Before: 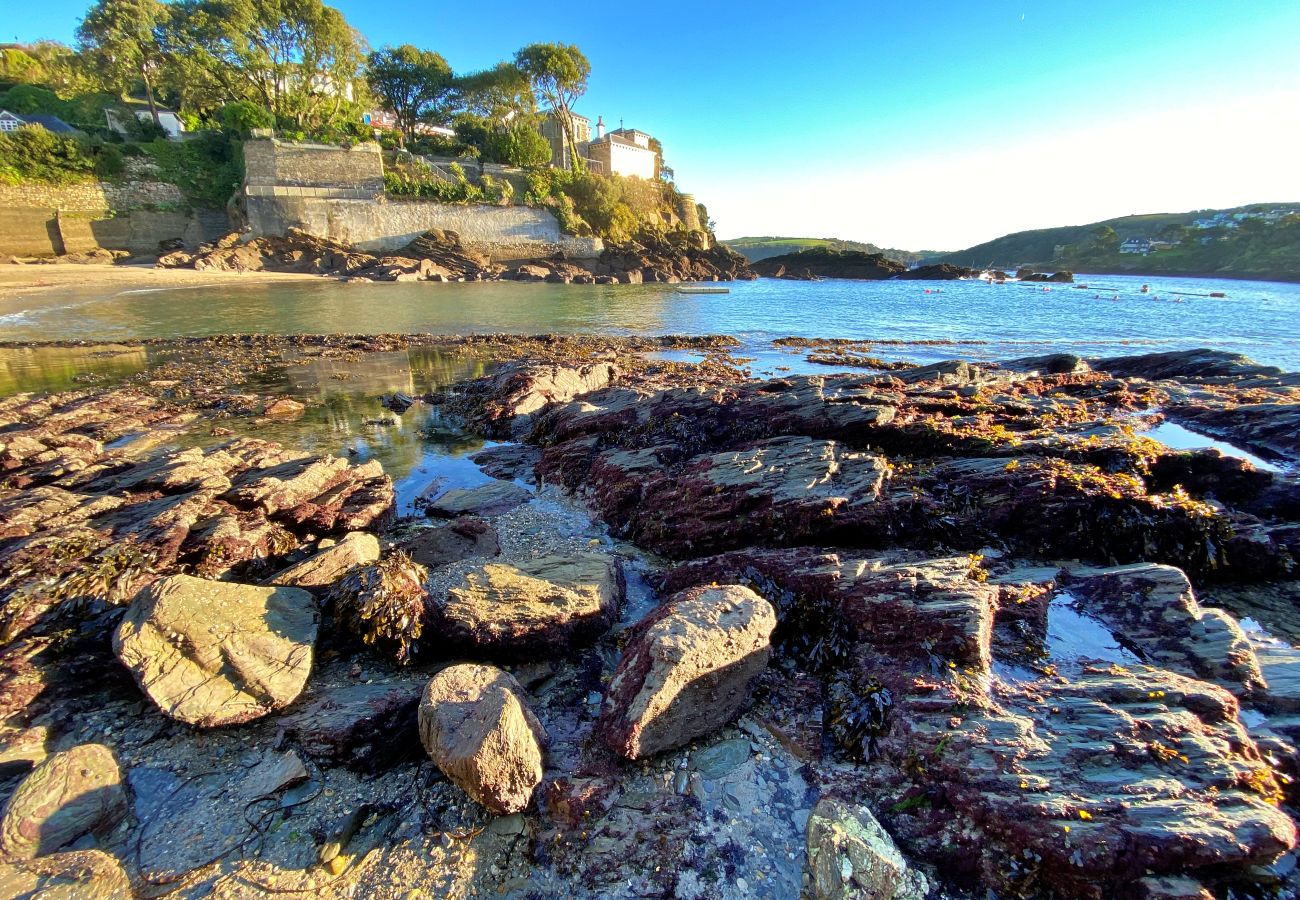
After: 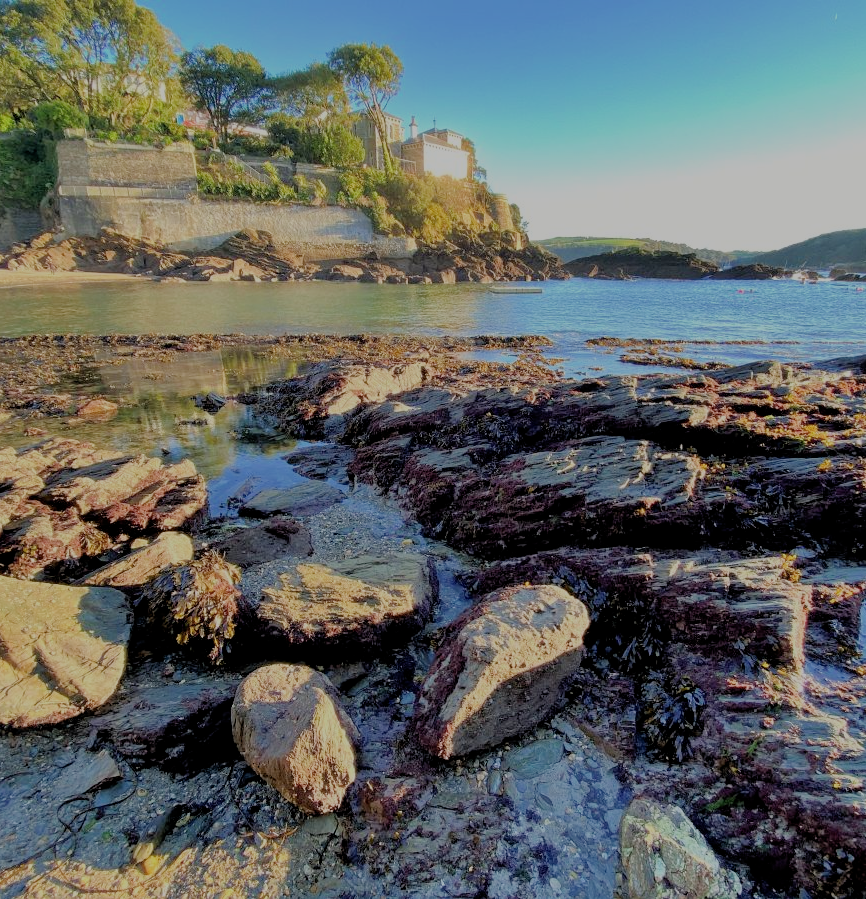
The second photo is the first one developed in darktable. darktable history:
crop and rotate: left 14.397%, right 18.968%
exposure: compensate highlight preservation false
filmic rgb: black relative exposure -6.99 EV, white relative exposure 5.99 EV, threshold 2.95 EV, target black luminance 0%, hardness 2.78, latitude 61.83%, contrast 0.702, highlights saturation mix 10.56%, shadows ↔ highlights balance -0.115%, enable highlight reconstruction true
